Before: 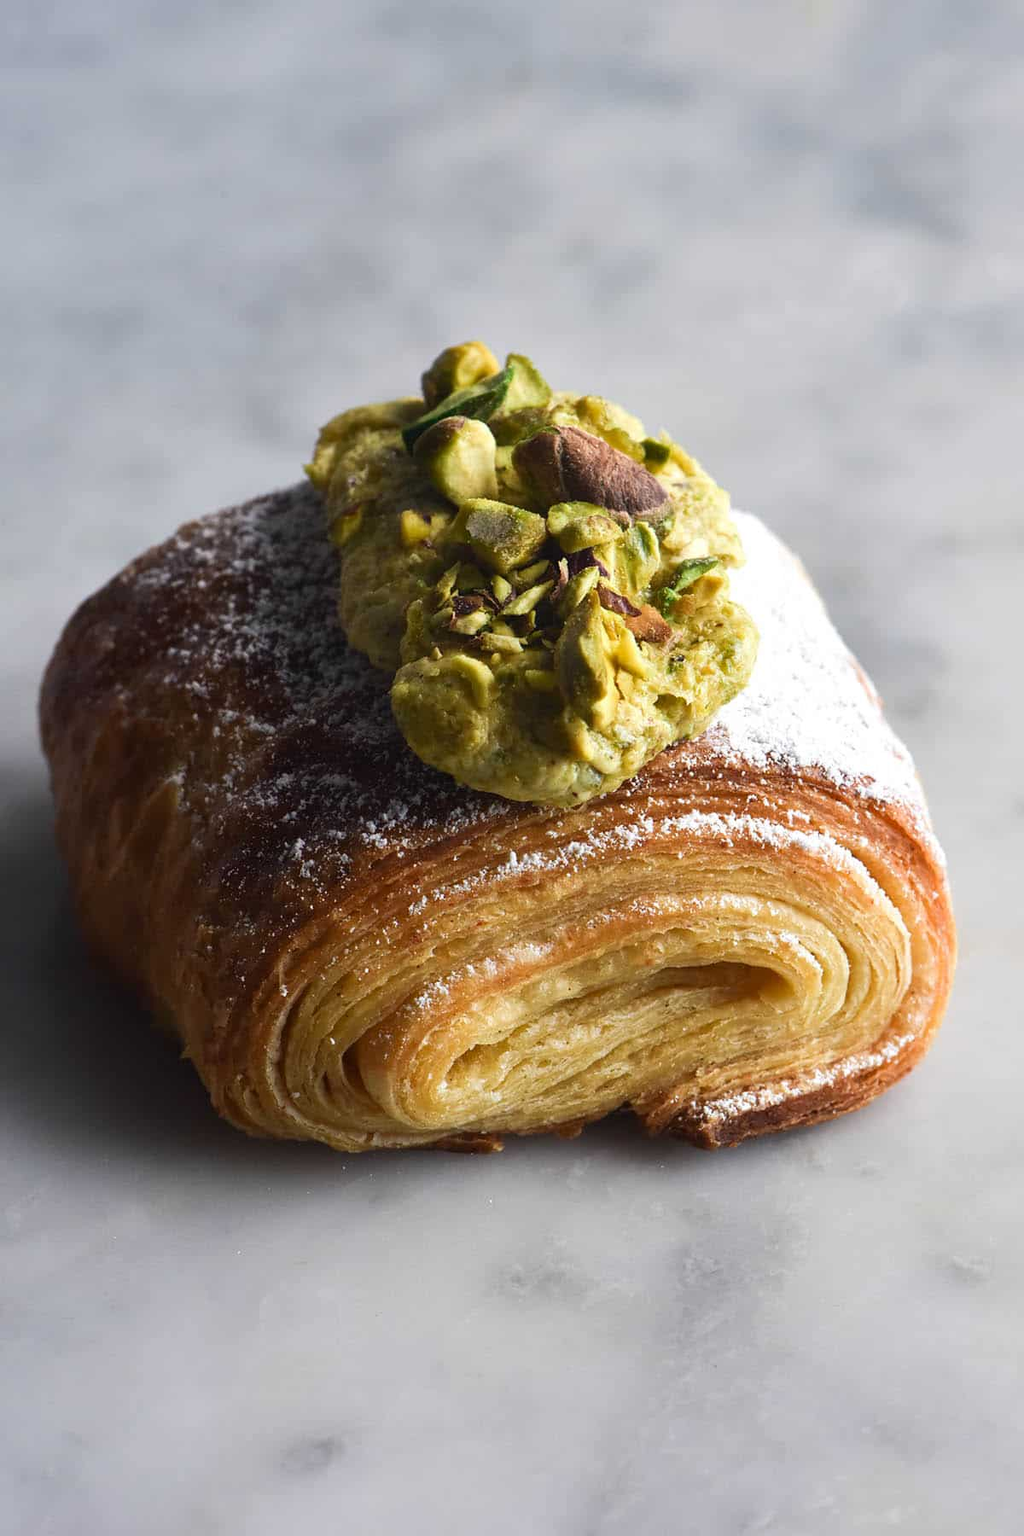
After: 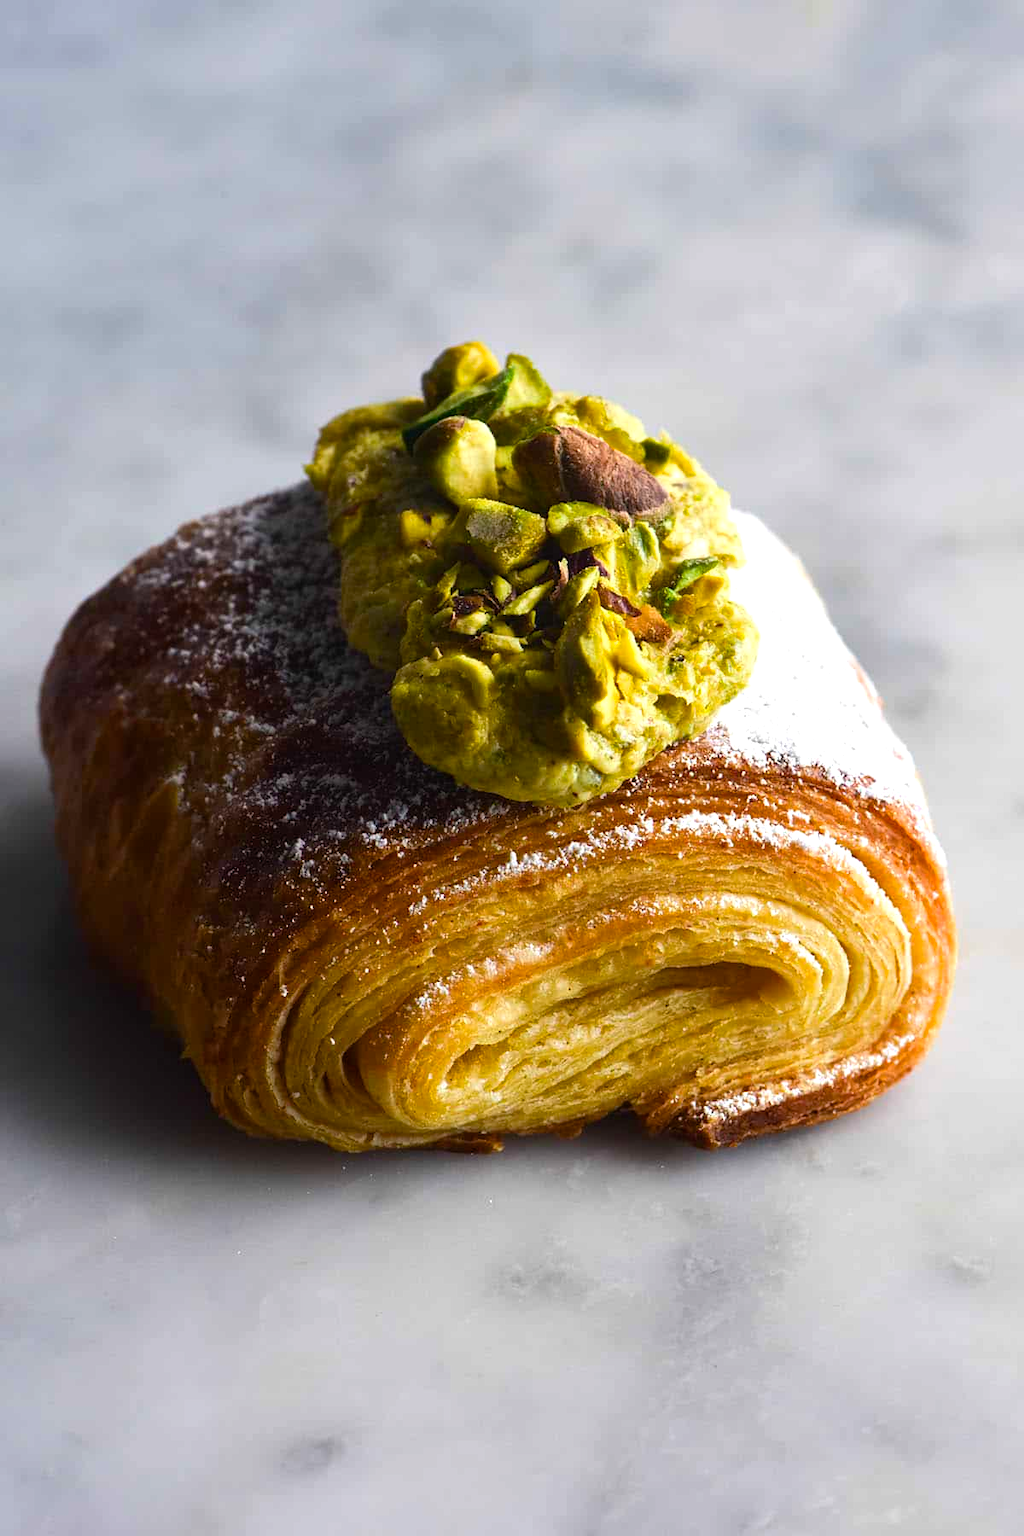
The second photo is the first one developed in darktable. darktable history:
color balance rgb: linear chroma grading › shadows -1.746%, linear chroma grading › highlights -14.96%, linear chroma grading › global chroma -9.961%, linear chroma grading › mid-tones -9.691%, perceptual saturation grading › global saturation 40.306%, global vibrance 35.571%, contrast 9.429%
